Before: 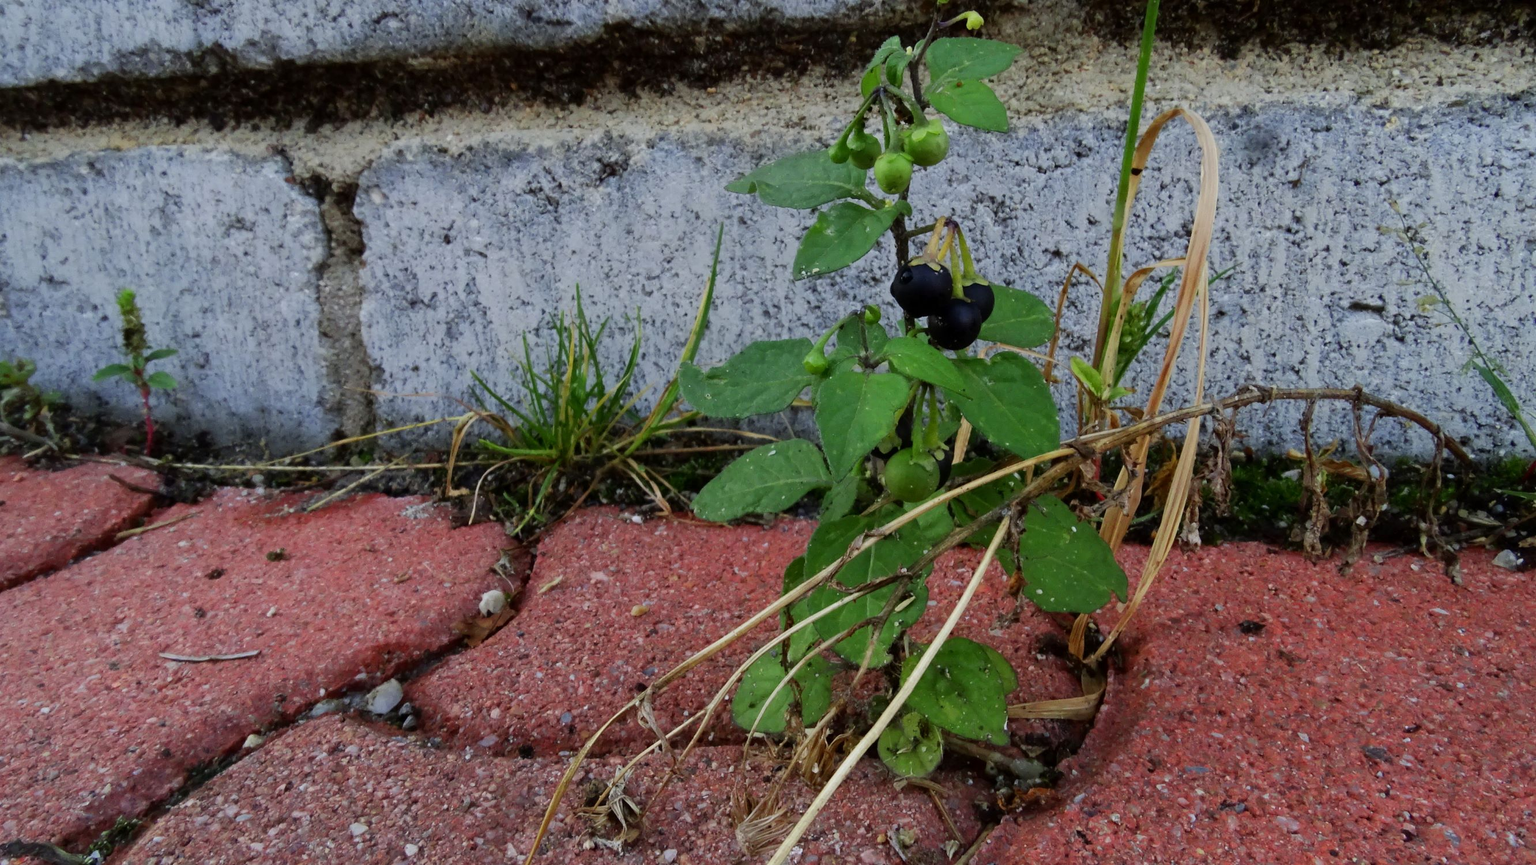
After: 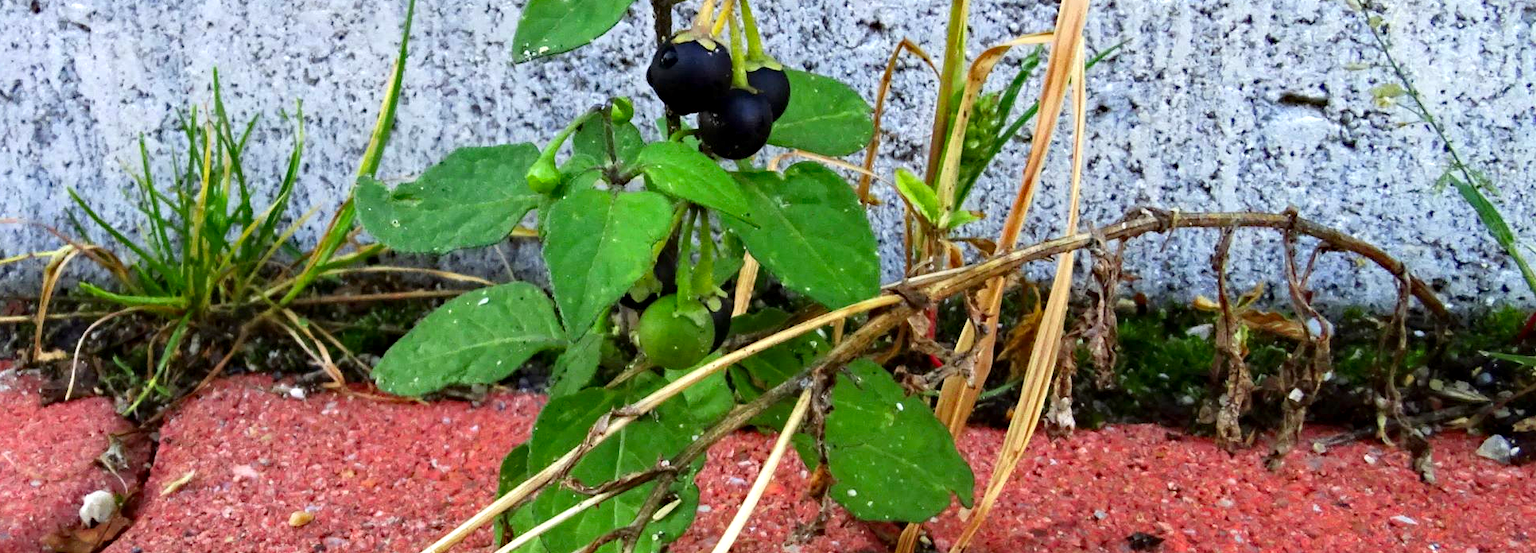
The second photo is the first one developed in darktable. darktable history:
crop and rotate: left 27.452%, top 27.179%, bottom 26.412%
tone equalizer: on, module defaults
exposure: black level correction 0, exposure 1.001 EV, compensate exposure bias true, compensate highlight preservation false
local contrast: highlights 101%, shadows 100%, detail 119%, midtone range 0.2
contrast brightness saturation: contrast 0.042, saturation 0.158
haze removal: compatibility mode true
